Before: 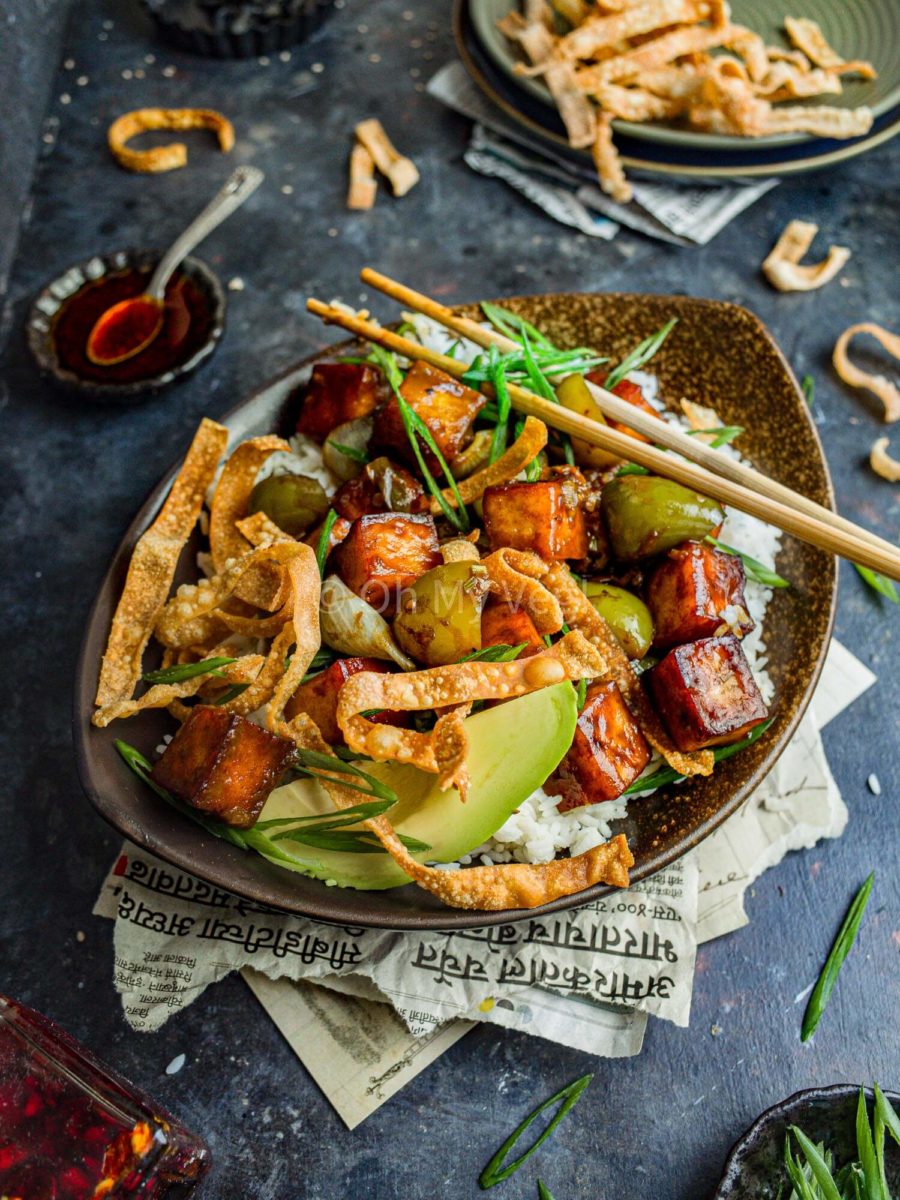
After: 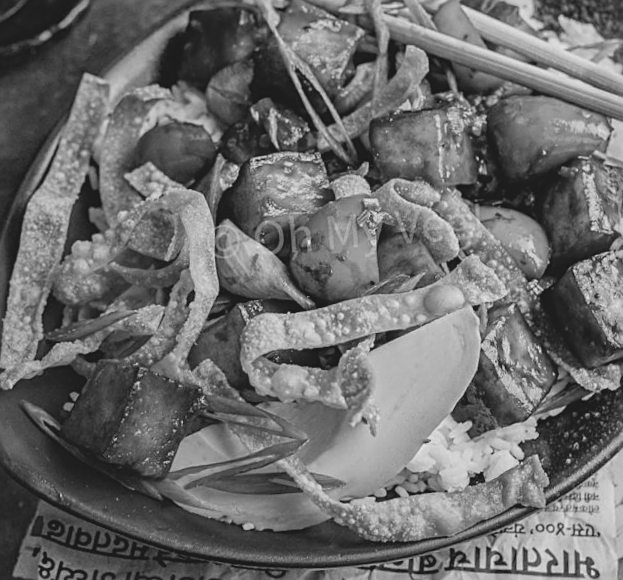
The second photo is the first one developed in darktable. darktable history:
rotate and perspective: rotation -4.57°, crop left 0.054, crop right 0.944, crop top 0.087, crop bottom 0.914
sharpen: on, module defaults
crop: left 11.123%, top 27.61%, right 18.3%, bottom 17.034%
monochrome: a 32, b 64, size 2.3
contrast brightness saturation: contrast -0.15, brightness 0.05, saturation -0.12
white balance: red 0.766, blue 1.537
color balance: mode lift, gamma, gain (sRGB), lift [1, 1, 1.022, 1.026]
